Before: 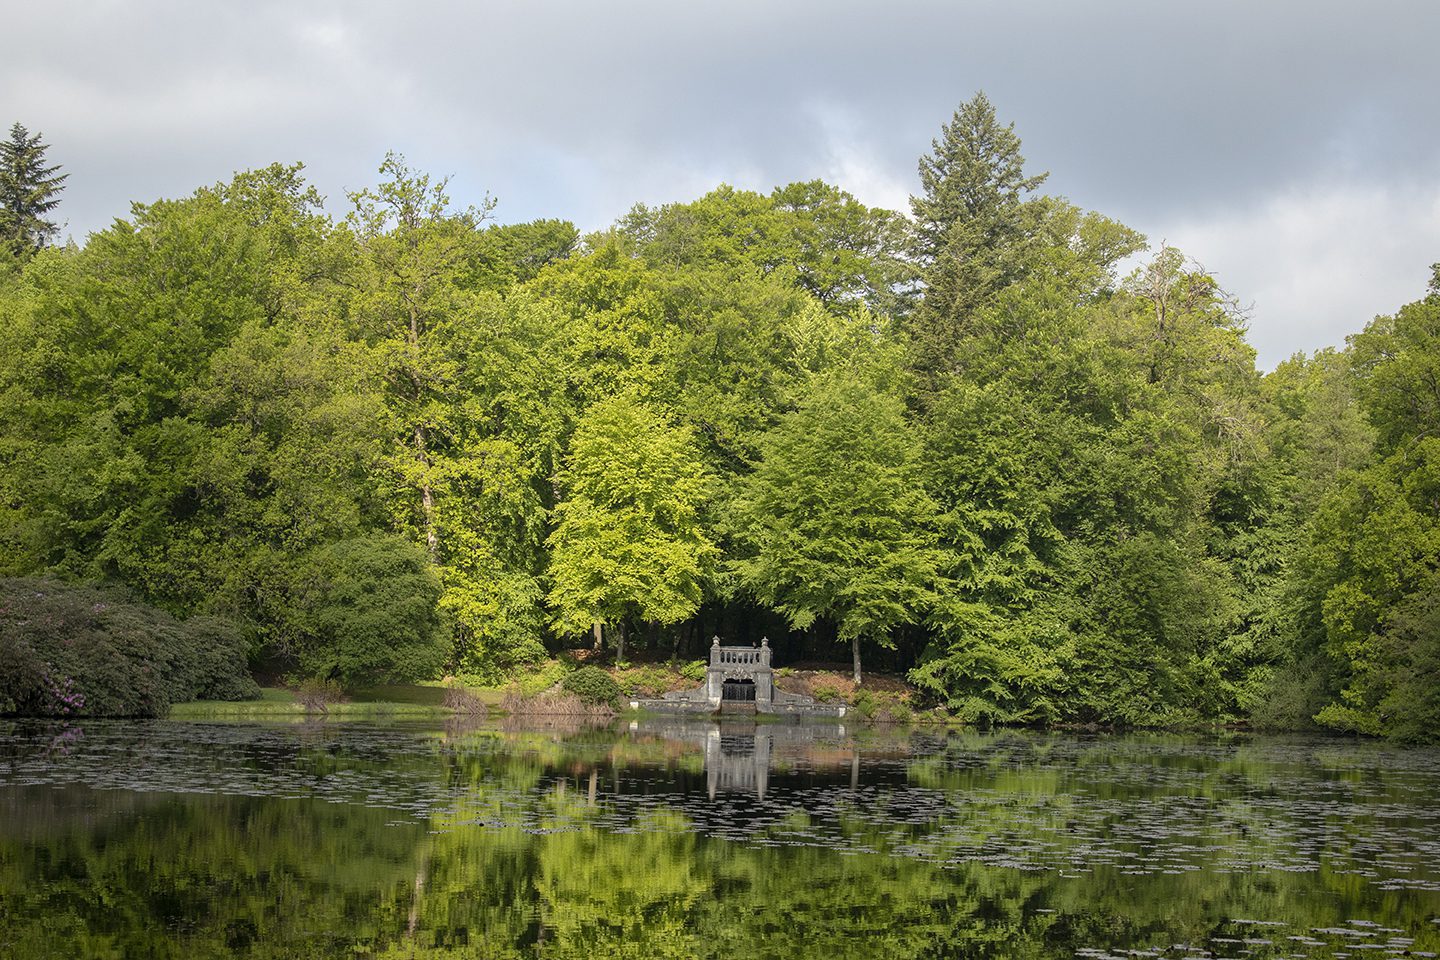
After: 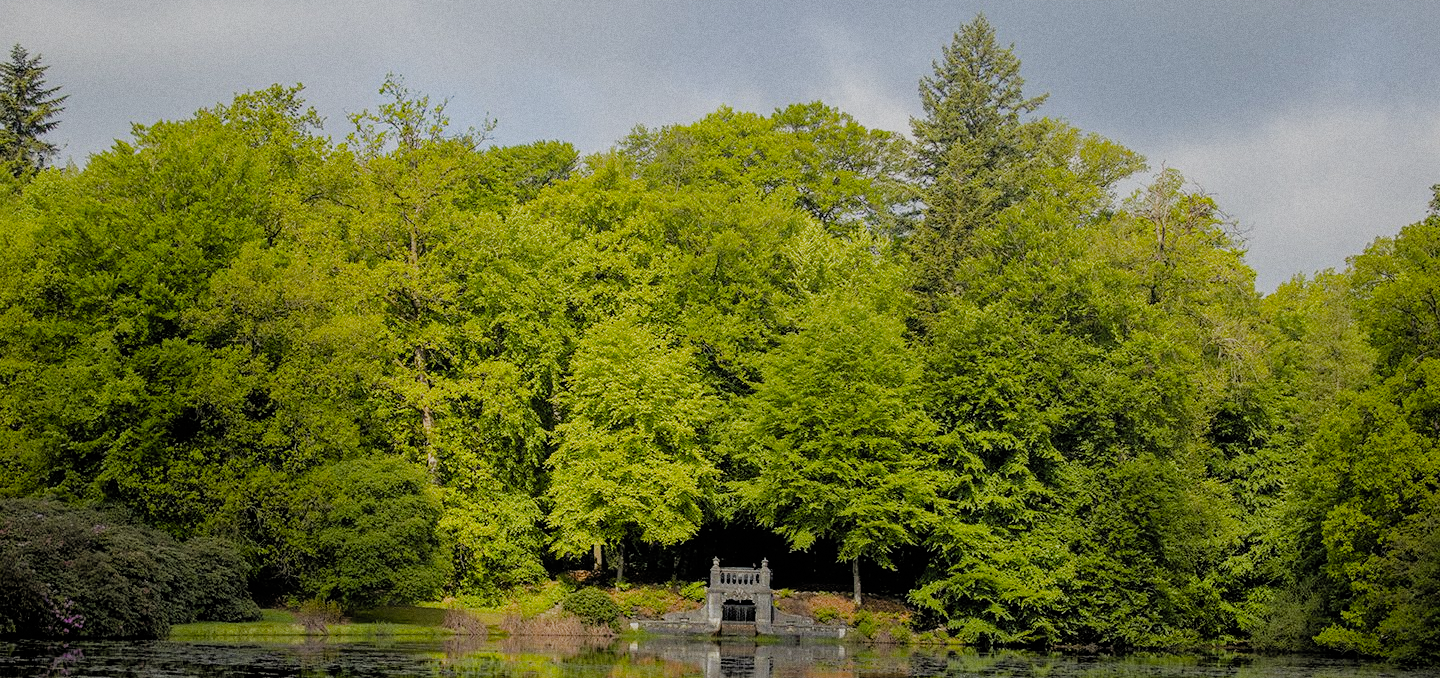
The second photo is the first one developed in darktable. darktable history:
crop and rotate: top 8.293%, bottom 20.996%
filmic rgb: black relative exposure -4.4 EV, white relative exposure 5 EV, threshold 3 EV, hardness 2.23, latitude 40.06%, contrast 1.15, highlights saturation mix 10%, shadows ↔ highlights balance 1.04%, preserve chrominance RGB euclidean norm (legacy), color science v4 (2020), enable highlight reconstruction true
grain: coarseness 0.47 ISO
